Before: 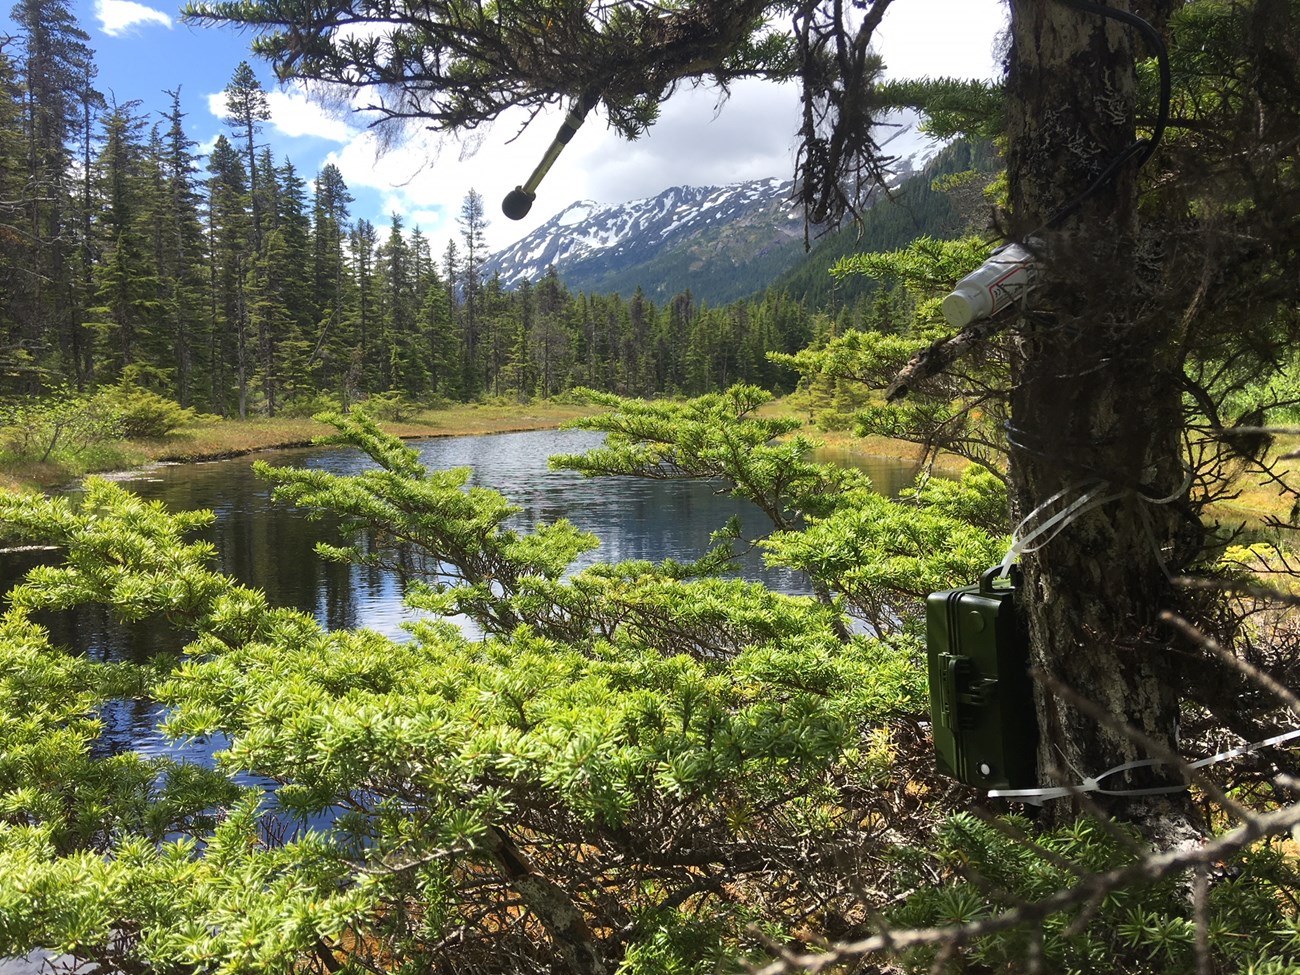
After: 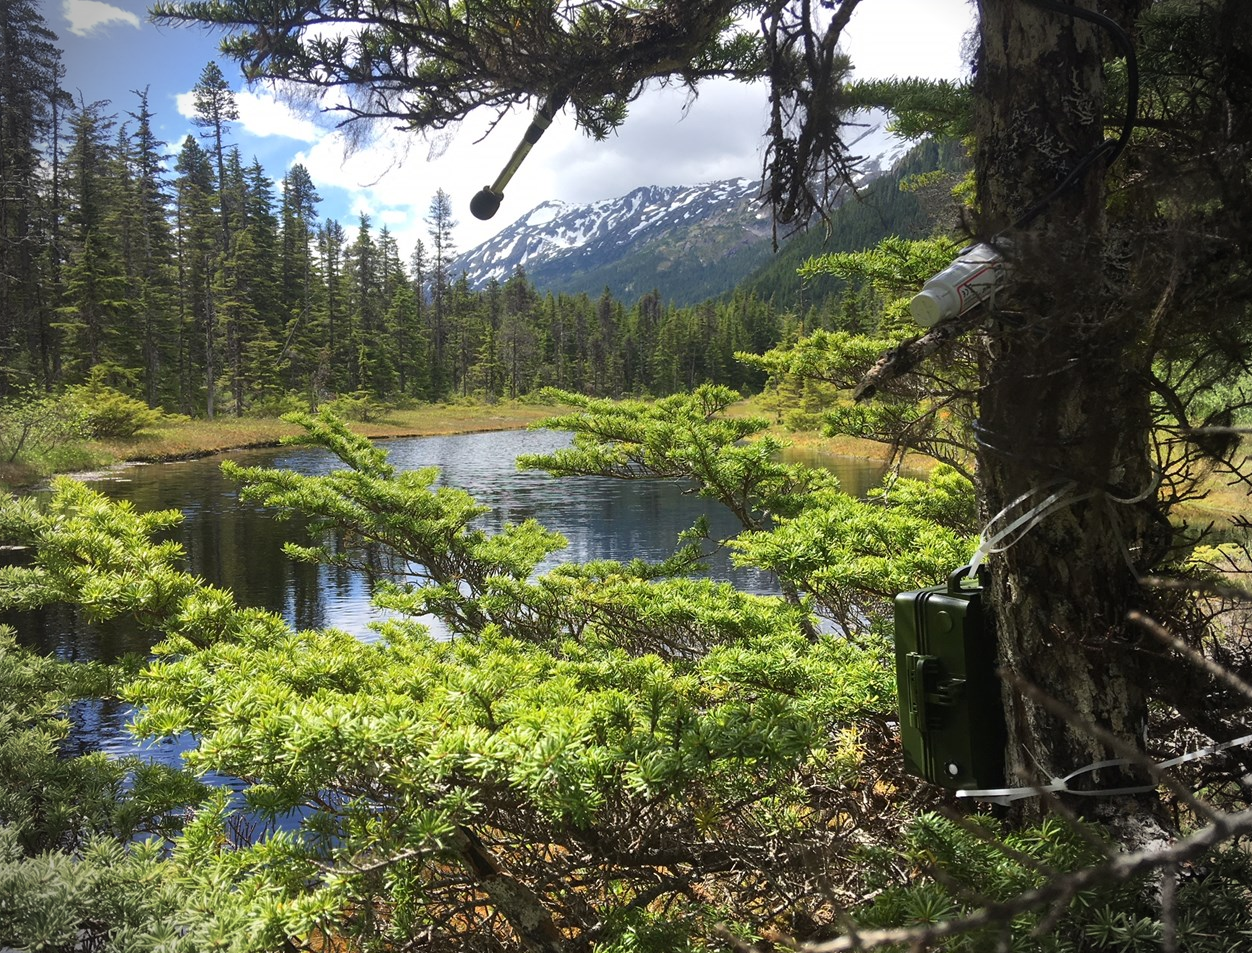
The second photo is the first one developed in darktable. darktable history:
crop and rotate: left 2.536%, right 1.107%, bottom 2.246%
vignetting: fall-off start 88.03%, fall-off radius 24.9%
